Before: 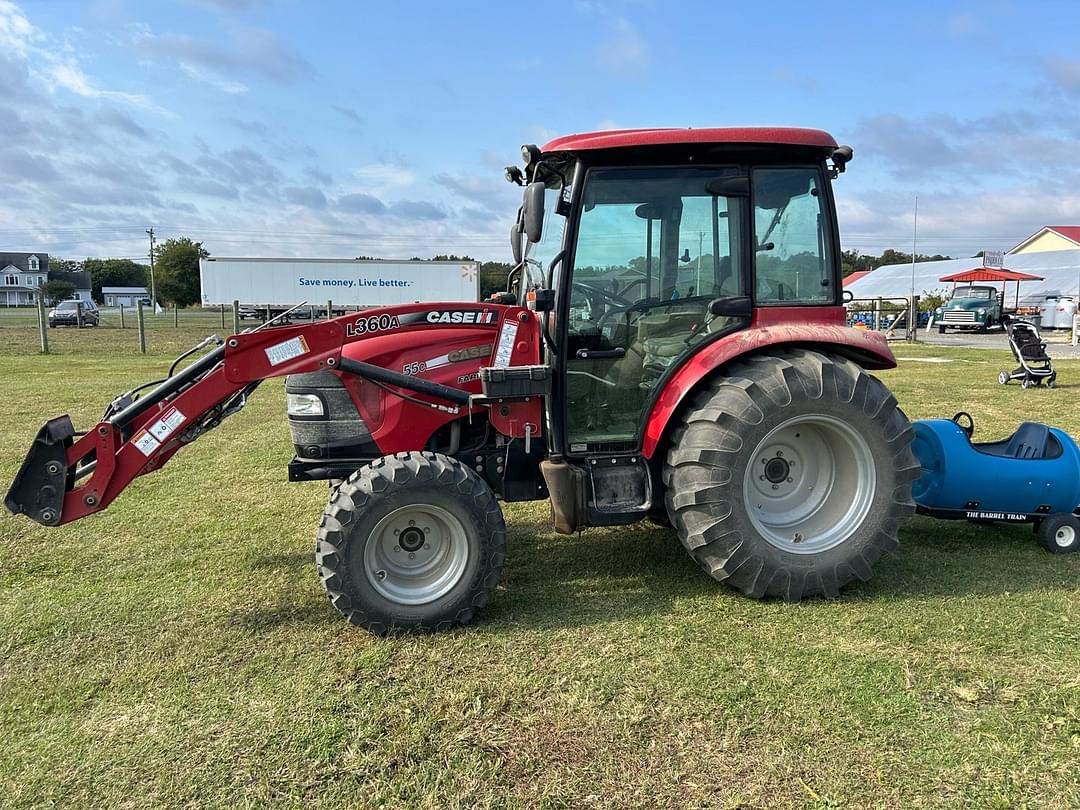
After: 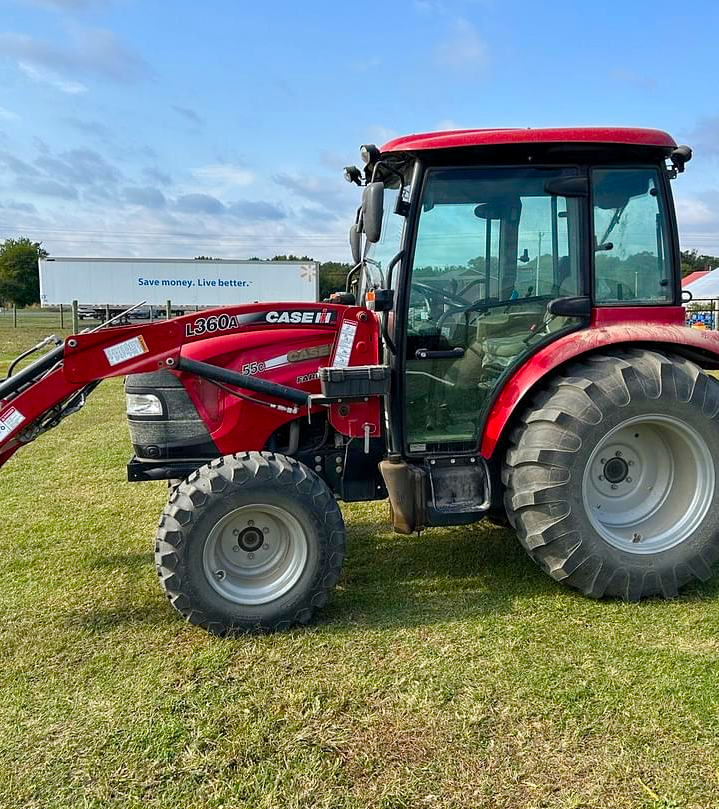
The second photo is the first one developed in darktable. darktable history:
crop and rotate: left 15.055%, right 18.278%
color balance rgb: perceptual saturation grading › global saturation 35%, perceptual saturation grading › highlights -30%, perceptual saturation grading › shadows 35%, perceptual brilliance grading › global brilliance 3%, perceptual brilliance grading › highlights -3%, perceptual brilliance grading › shadows 3%
